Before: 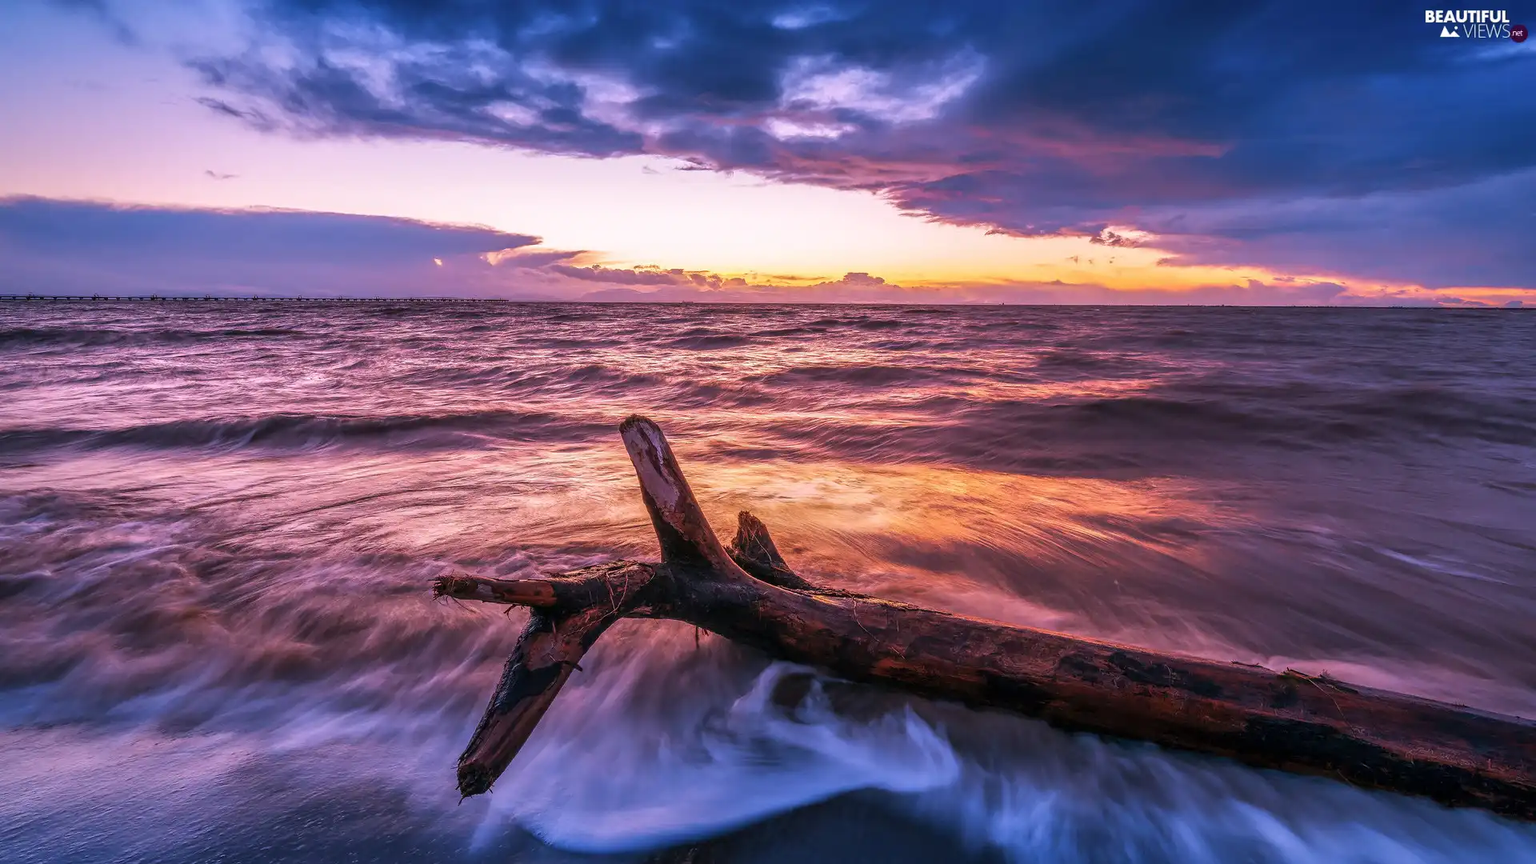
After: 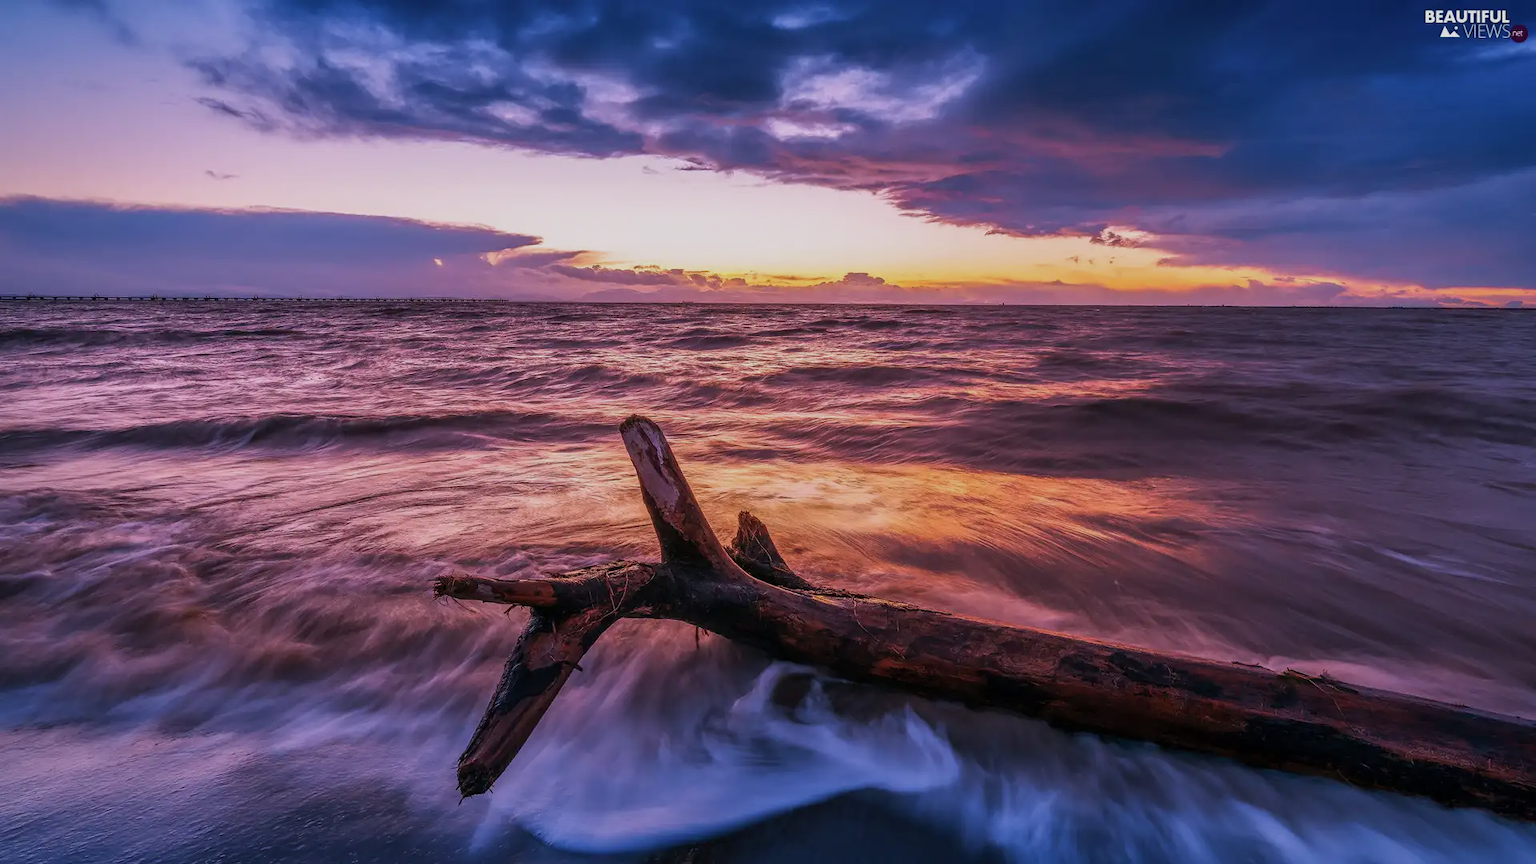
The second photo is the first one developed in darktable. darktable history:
exposure: exposure -0.464 EV, compensate exposure bias true, compensate highlight preservation false
